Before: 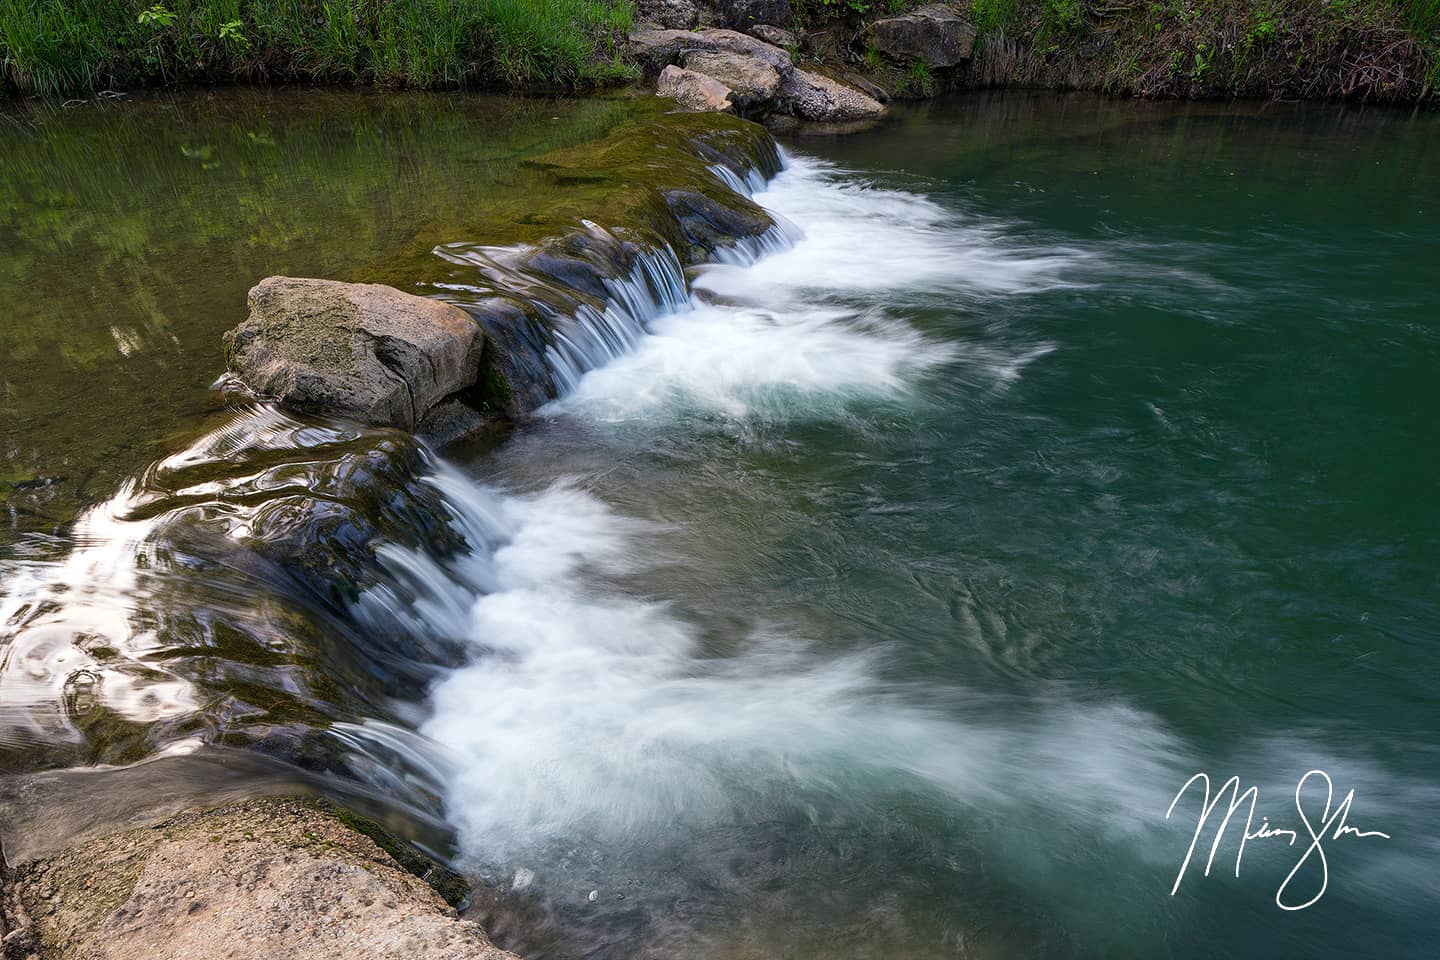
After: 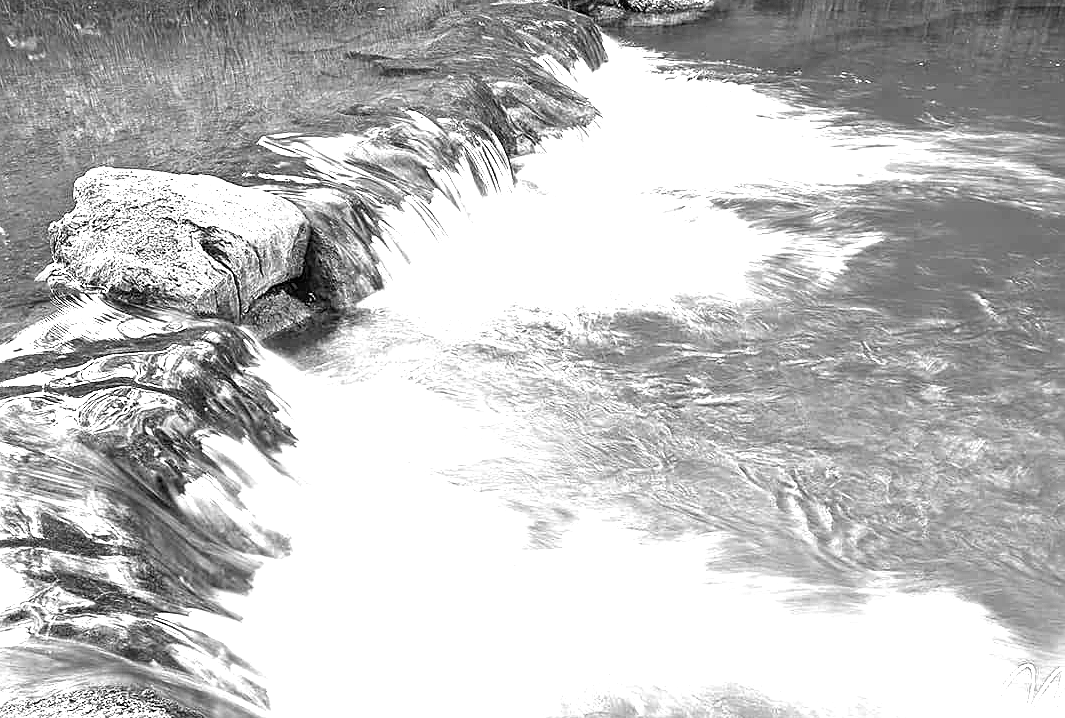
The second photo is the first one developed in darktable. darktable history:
exposure: black level correction 0, exposure 2.324 EV, compensate highlight preservation false
sharpen: on, module defaults
crop and rotate: left 12.107%, top 11.395%, right 13.874%, bottom 13.794%
color calibration: output gray [0.21, 0.42, 0.37, 0], illuminant as shot in camera, x 0.462, y 0.421, temperature 2681.06 K
